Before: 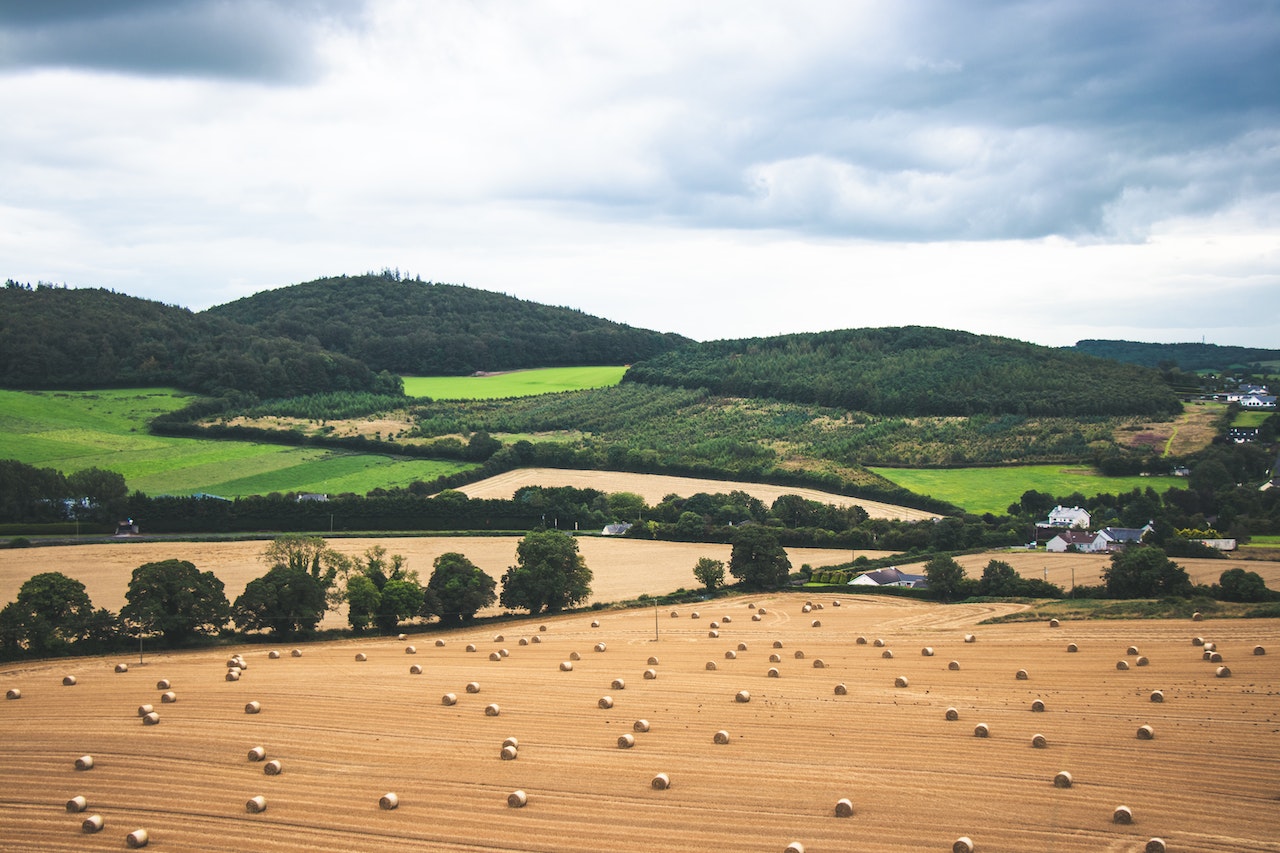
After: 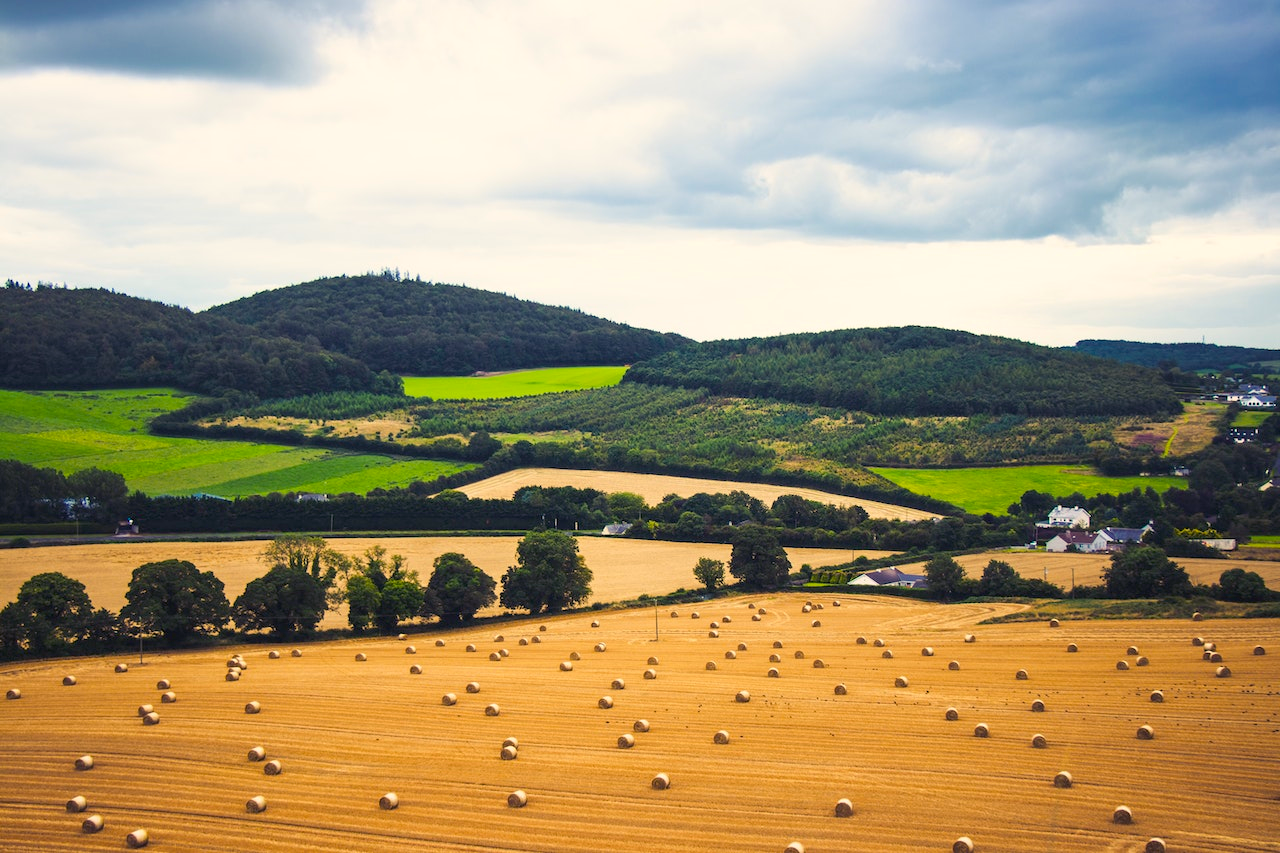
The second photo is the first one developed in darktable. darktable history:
color balance rgb: shadows lift › luminance -21.408%, shadows lift › chroma 8.692%, shadows lift › hue 282.94°, highlights gain › chroma 2.997%, highlights gain › hue 75.73°, global offset › luminance -0.89%, perceptual saturation grading › global saturation 25.364%, global vibrance 20%
